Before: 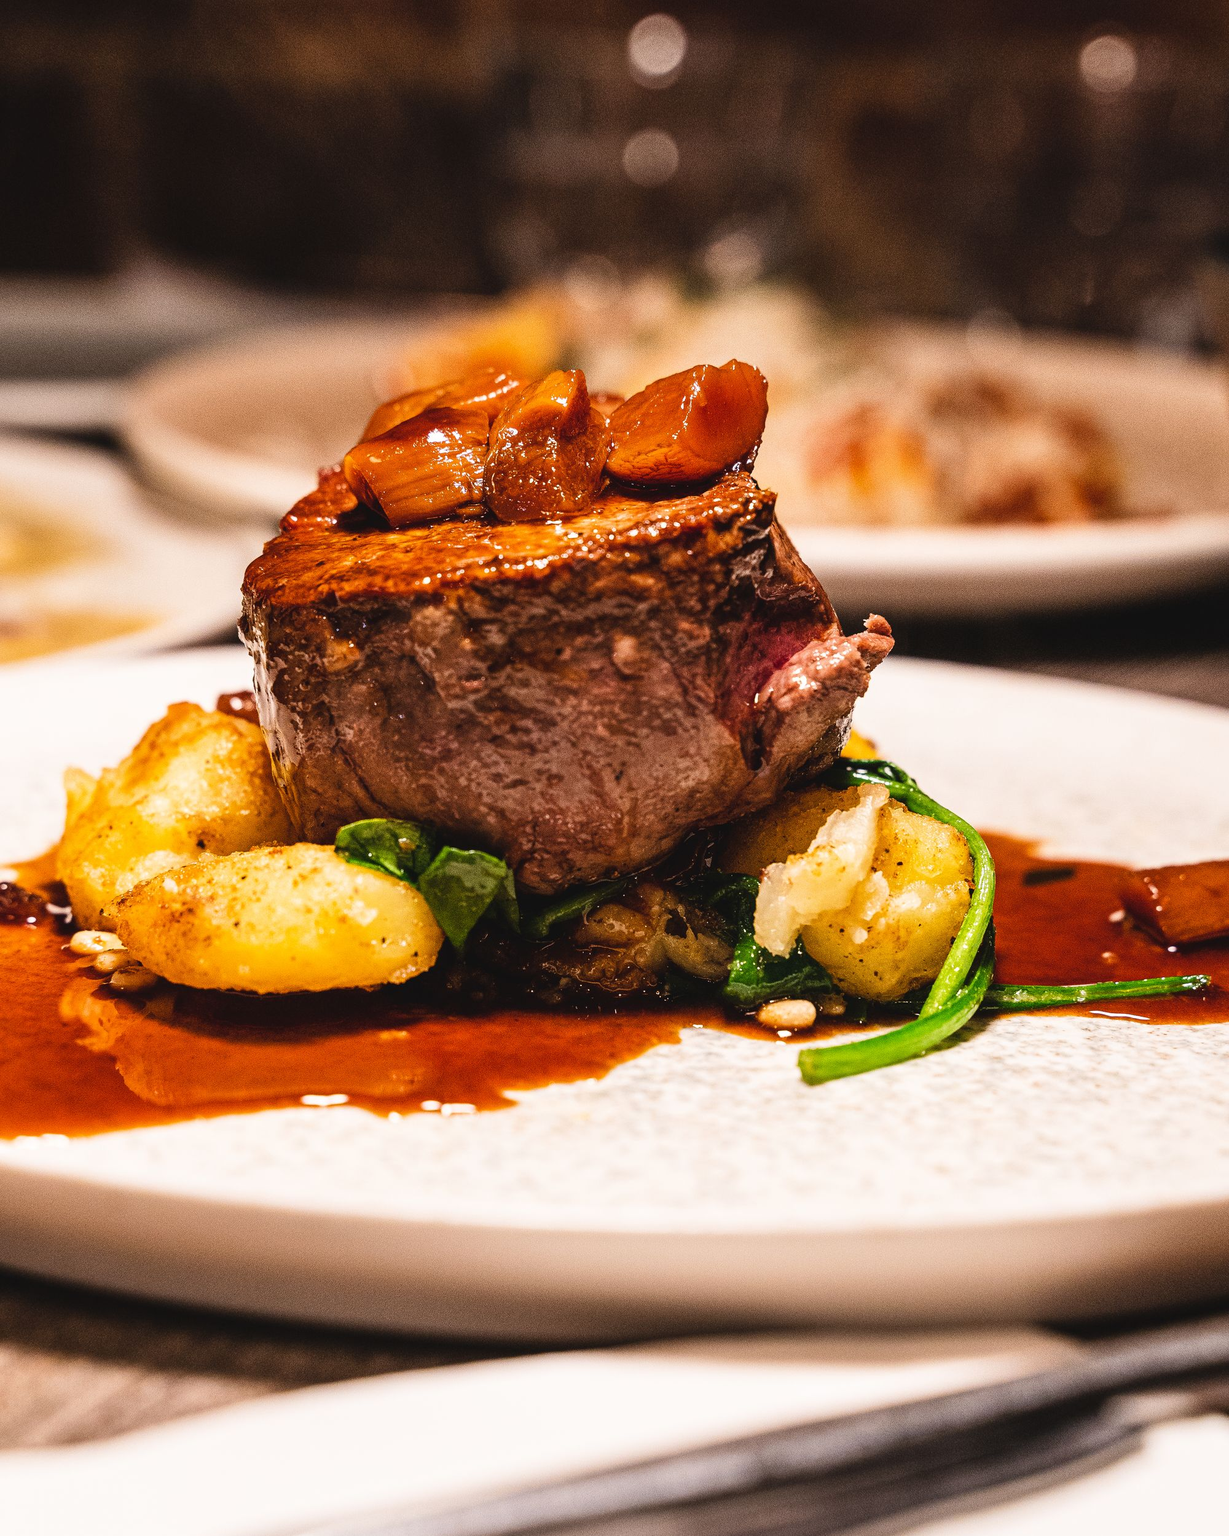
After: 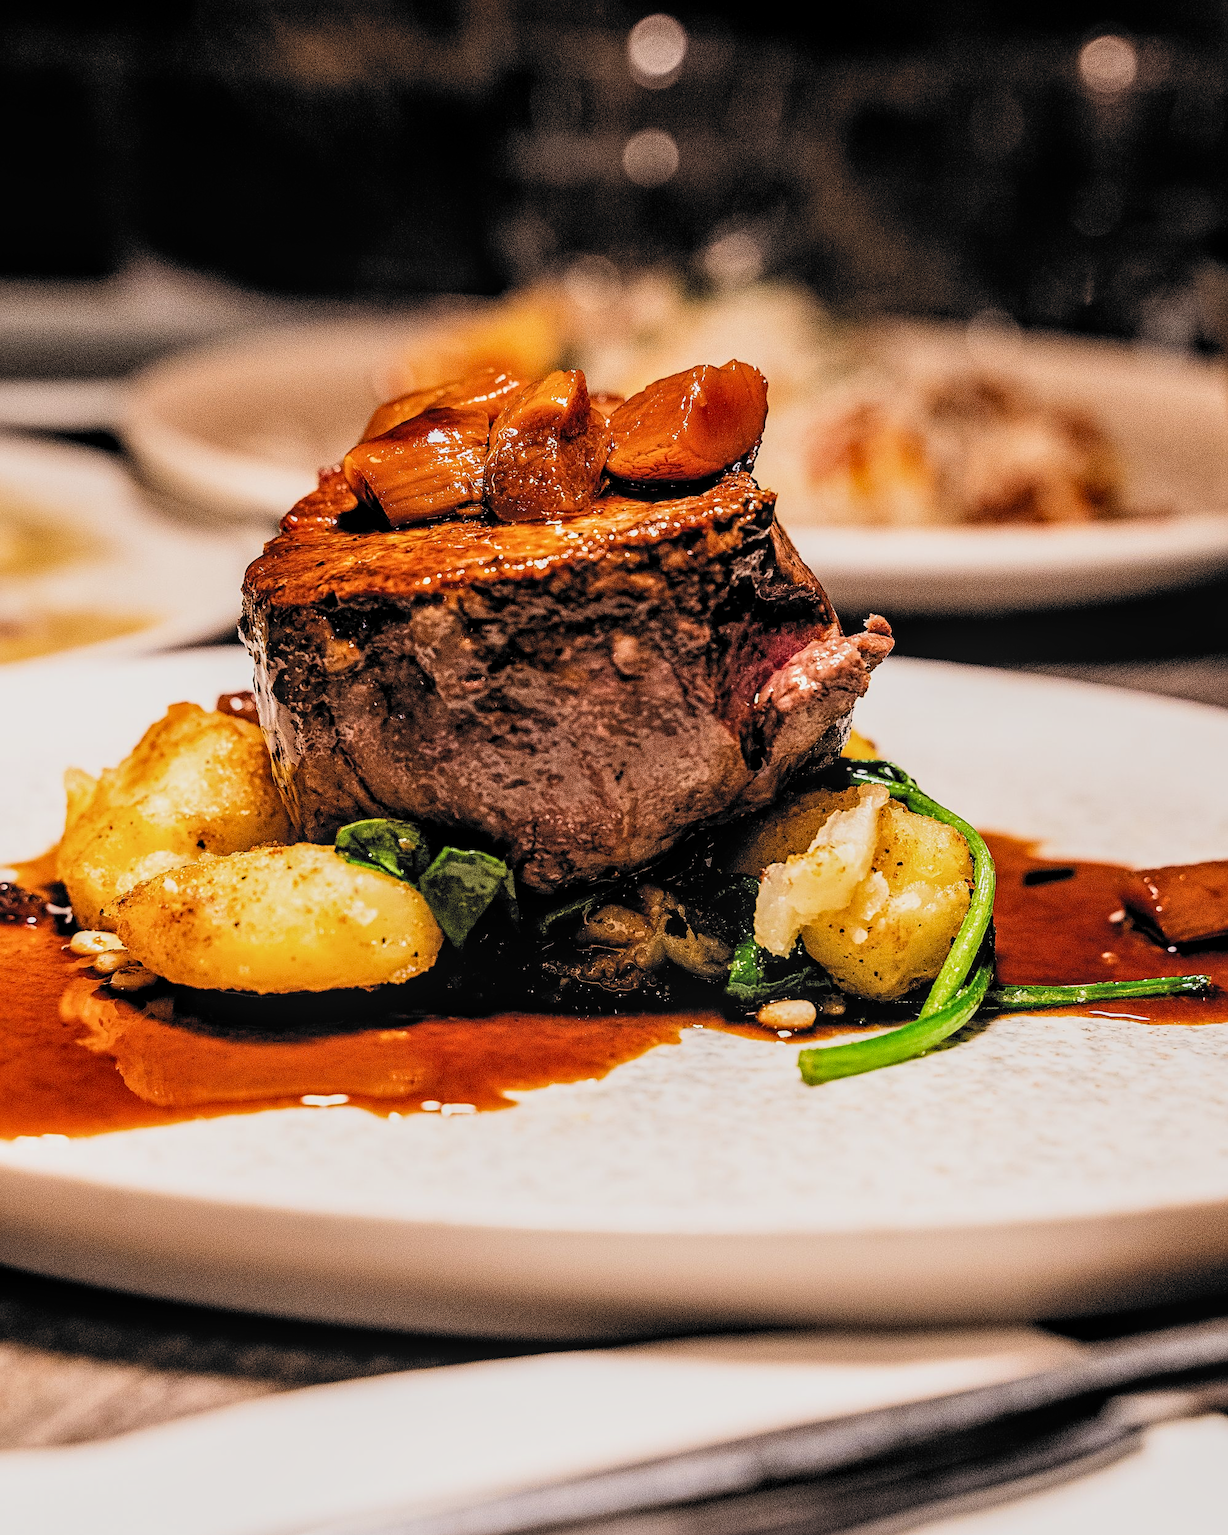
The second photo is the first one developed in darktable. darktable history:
filmic rgb: black relative exposure -5.14 EV, white relative exposure 3.54 EV, hardness 3.18, contrast 1.202, highlights saturation mix -48.76%, color science v6 (2022)
sharpen: on, module defaults
local contrast: on, module defaults
